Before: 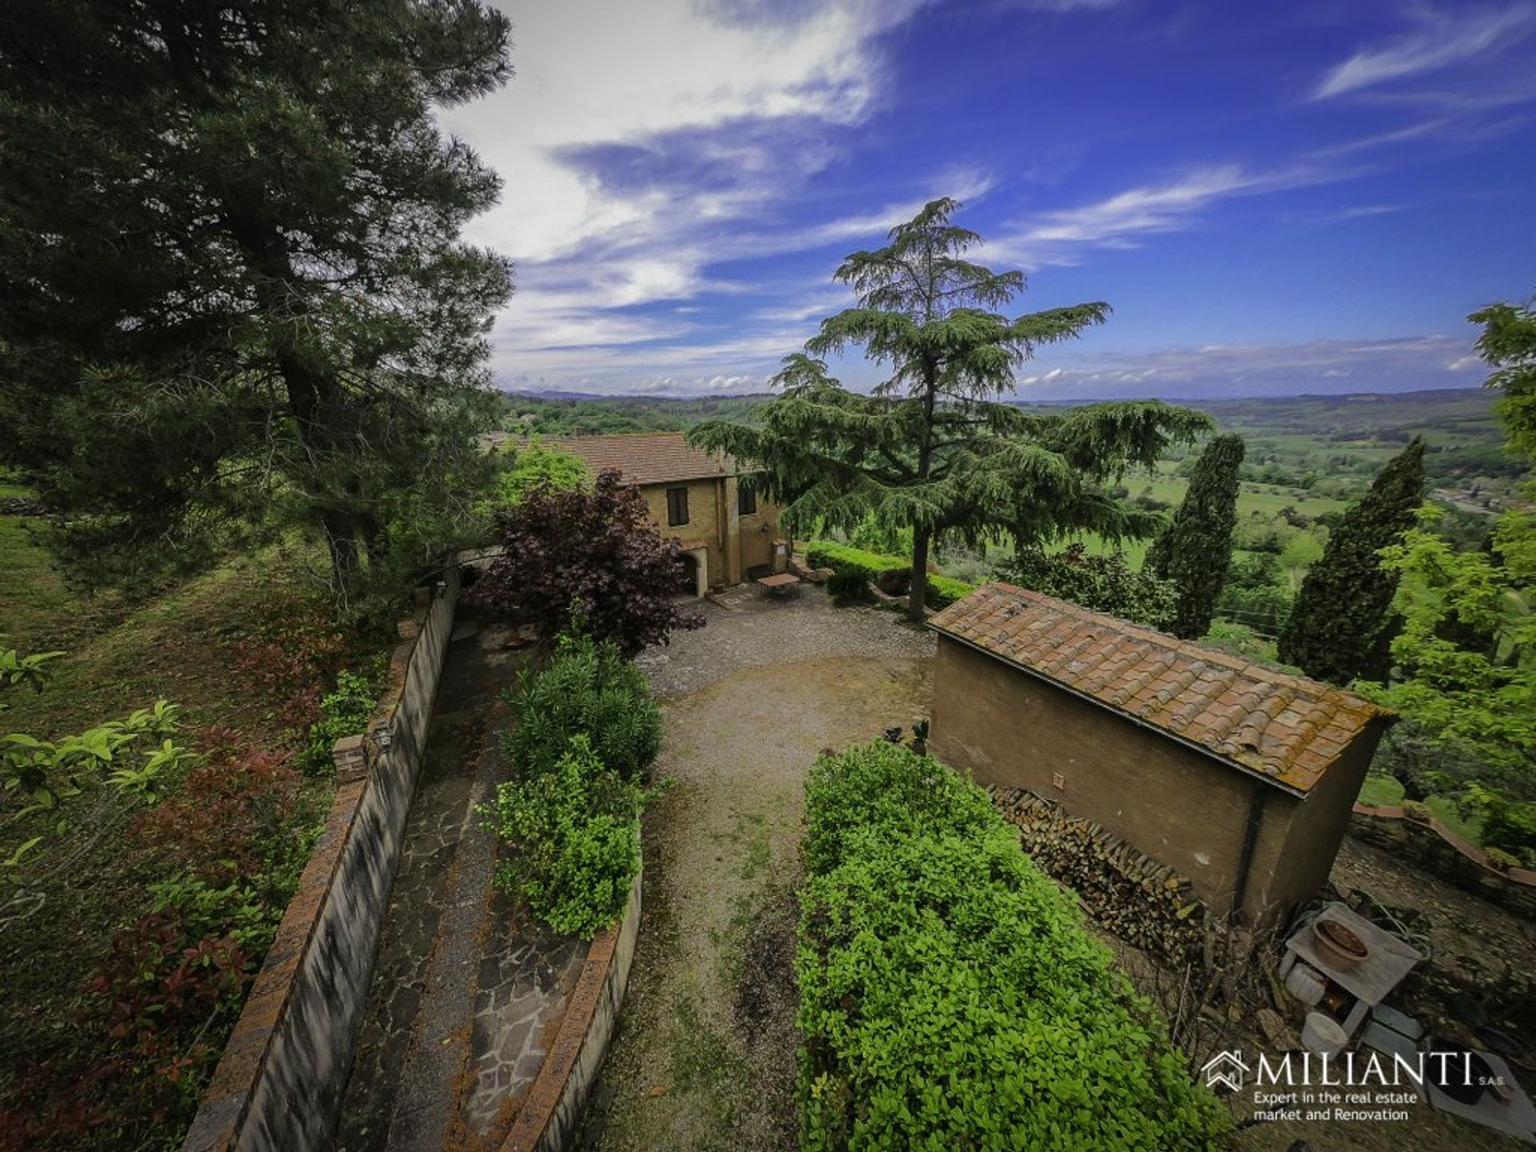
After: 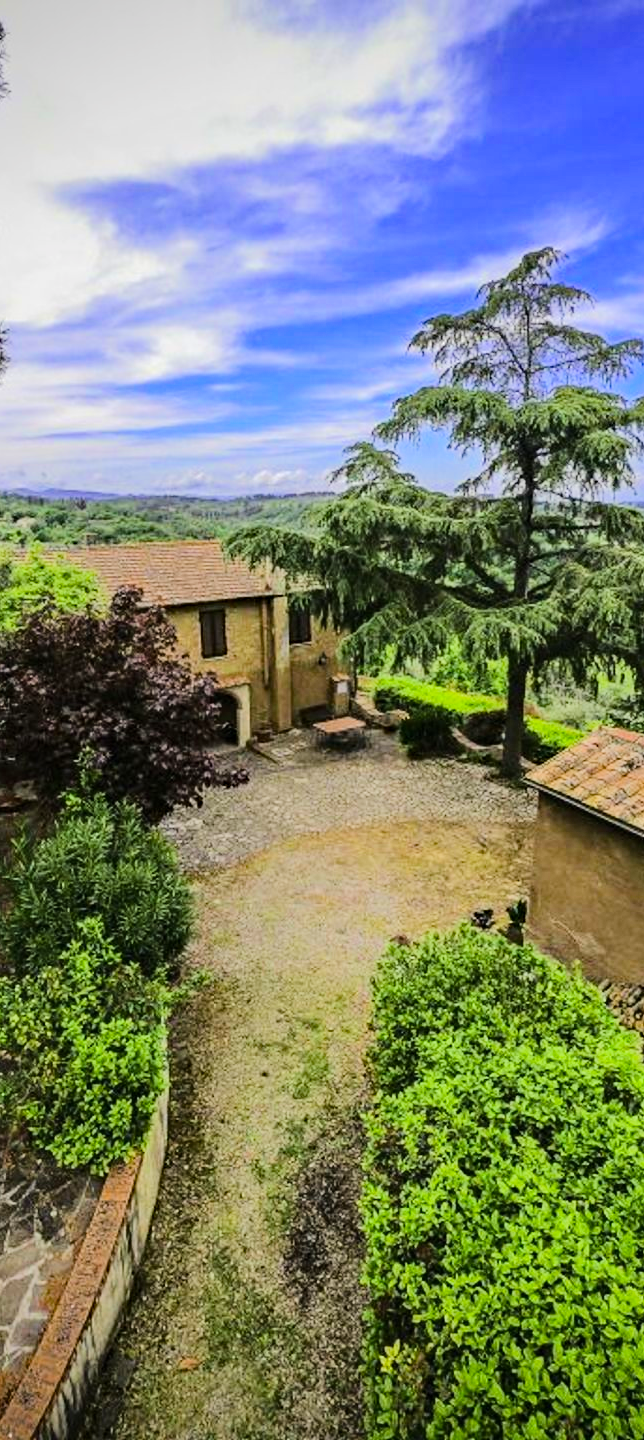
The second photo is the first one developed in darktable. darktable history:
color balance rgb: linear chroma grading › global chroma 9.059%, perceptual saturation grading › global saturation 0.615%, global vibrance 9.773%
crop: left 33.053%, right 33.358%
tone equalizer: -7 EV 0.157 EV, -6 EV 0.628 EV, -5 EV 1.12 EV, -4 EV 1.29 EV, -3 EV 1.17 EV, -2 EV 0.6 EV, -1 EV 0.155 EV, edges refinement/feathering 500, mask exposure compensation -1.57 EV, preserve details no
haze removal: strength 0.283, distance 0.251, compatibility mode true, adaptive false
